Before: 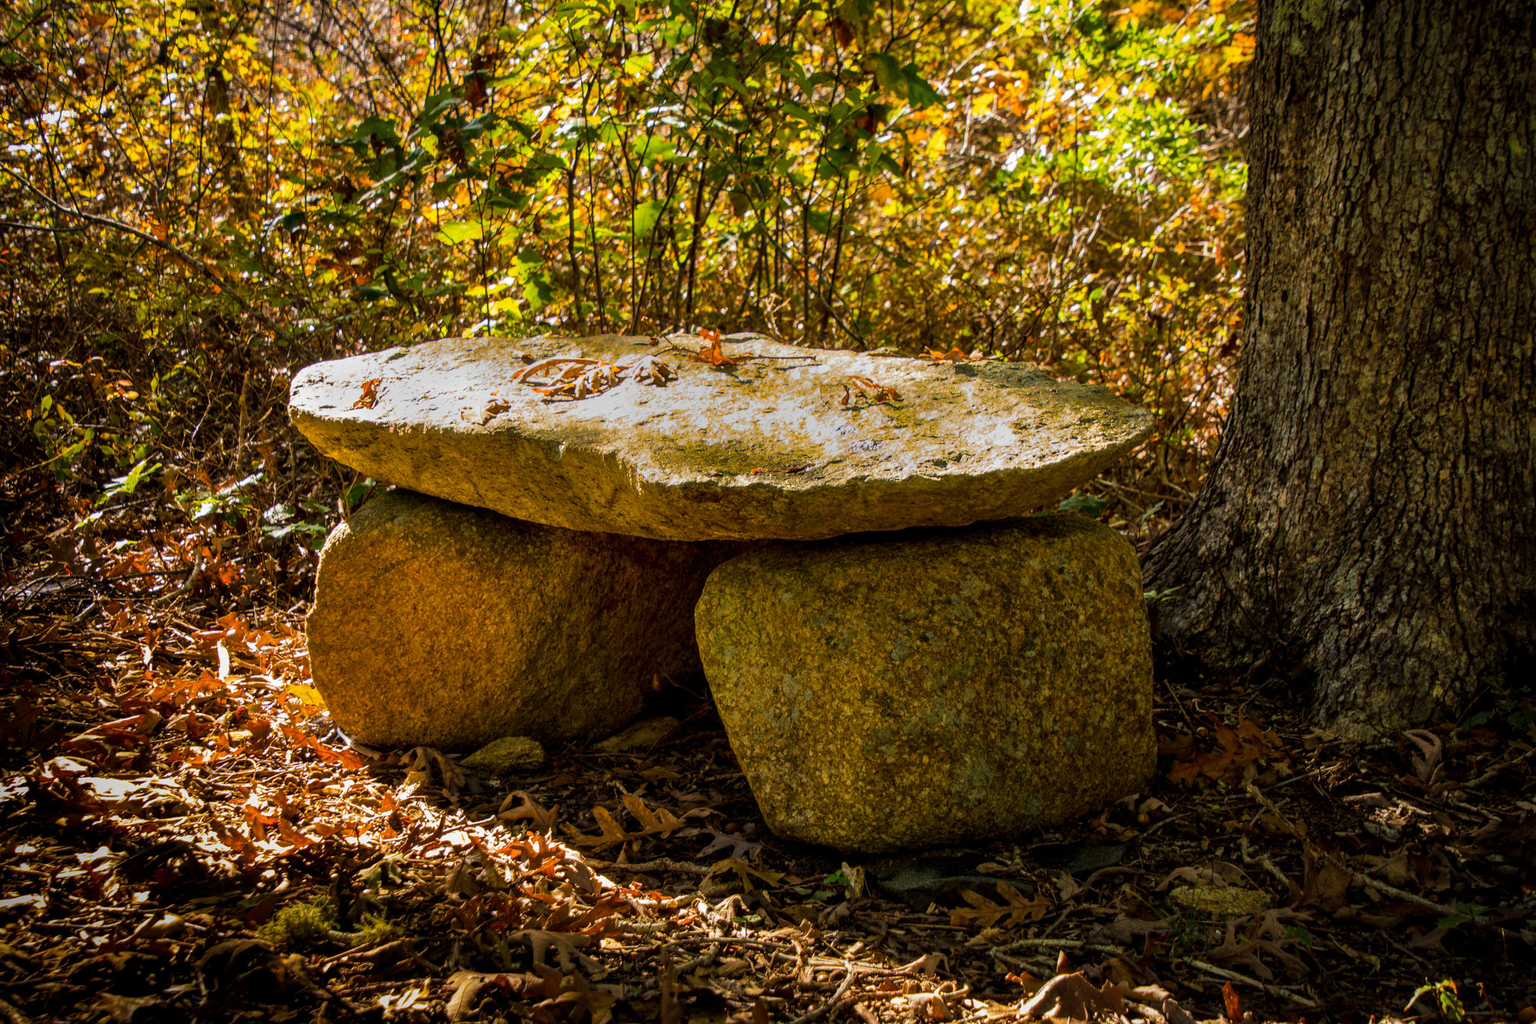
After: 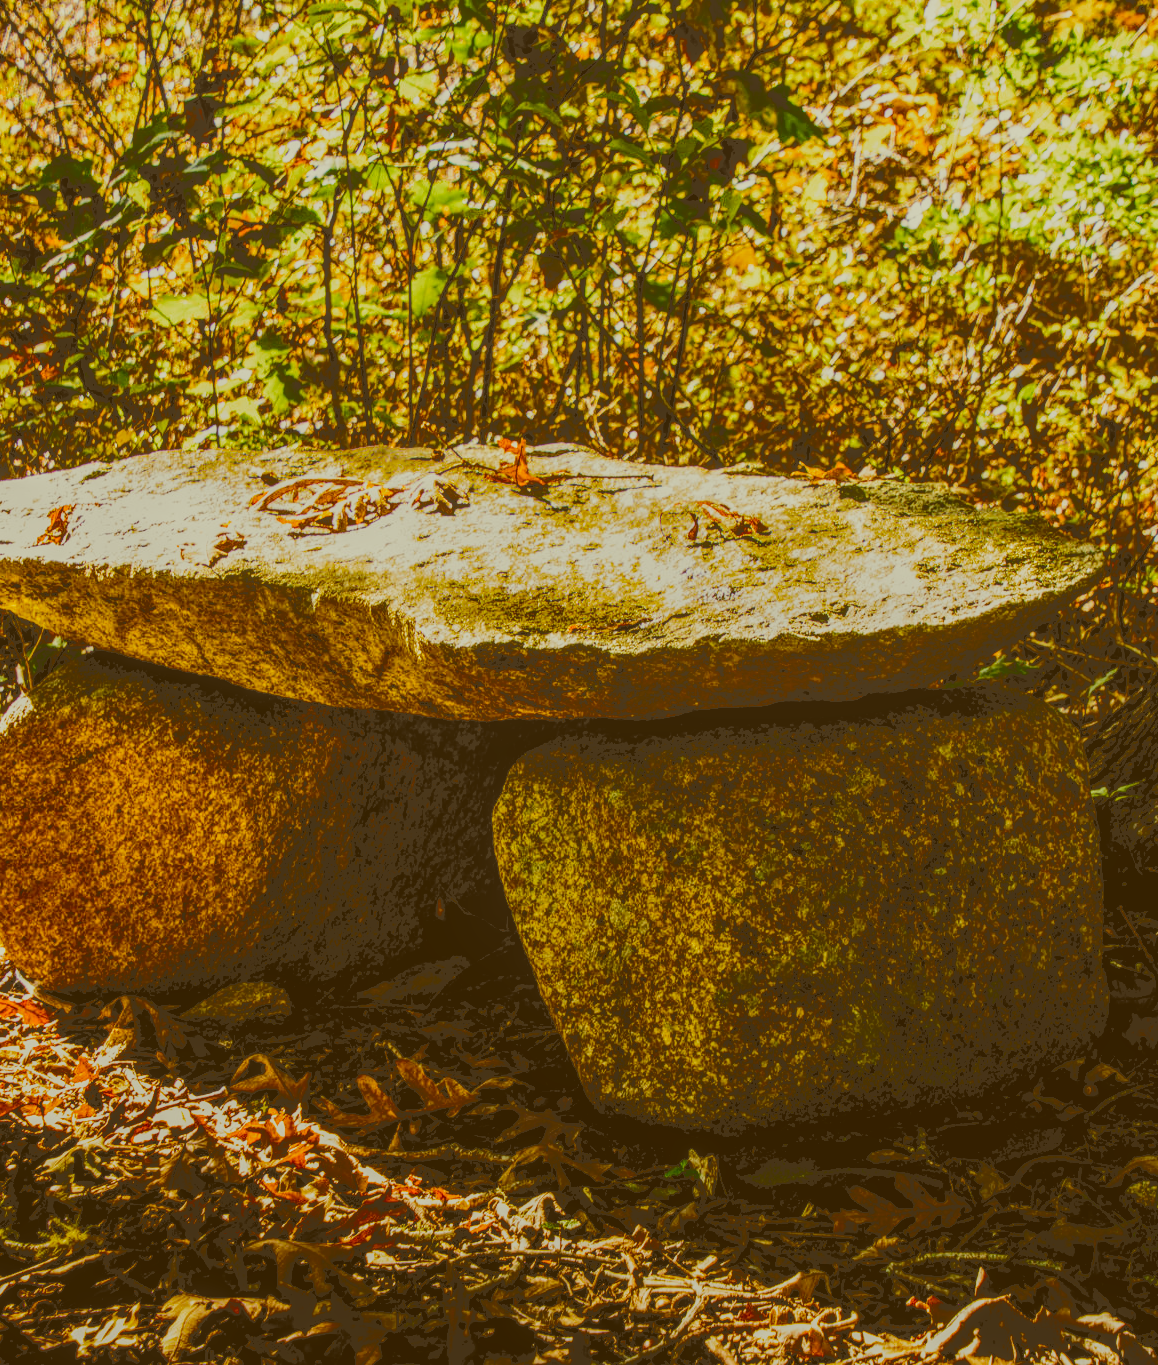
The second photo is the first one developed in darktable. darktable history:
local contrast: highlights 66%, shadows 35%, detail 167%, midtone range 0.2
color correction: highlights a* -5.6, highlights b* 9.8, shadows a* 9.79, shadows b* 24.69
filmic rgb: black relative exposure -5.02 EV, white relative exposure 3.99 EV, hardness 2.9, contrast 1.1, highlights saturation mix -19.5%, add noise in highlights 0.002, preserve chrominance no, color science v3 (2019), use custom middle-gray values true, contrast in highlights soft
exposure: exposure 0.123 EV, compensate highlight preservation false
crop: left 21.229%, right 22.215%
tone curve: curves: ch0 [(0, 0) (0.003, 0.198) (0.011, 0.198) (0.025, 0.198) (0.044, 0.198) (0.069, 0.201) (0.1, 0.202) (0.136, 0.207) (0.177, 0.212) (0.224, 0.222) (0.277, 0.27) (0.335, 0.332) (0.399, 0.422) (0.468, 0.542) (0.543, 0.626) (0.623, 0.698) (0.709, 0.764) (0.801, 0.82) (0.898, 0.863) (1, 1)], color space Lab, independent channels, preserve colors none
